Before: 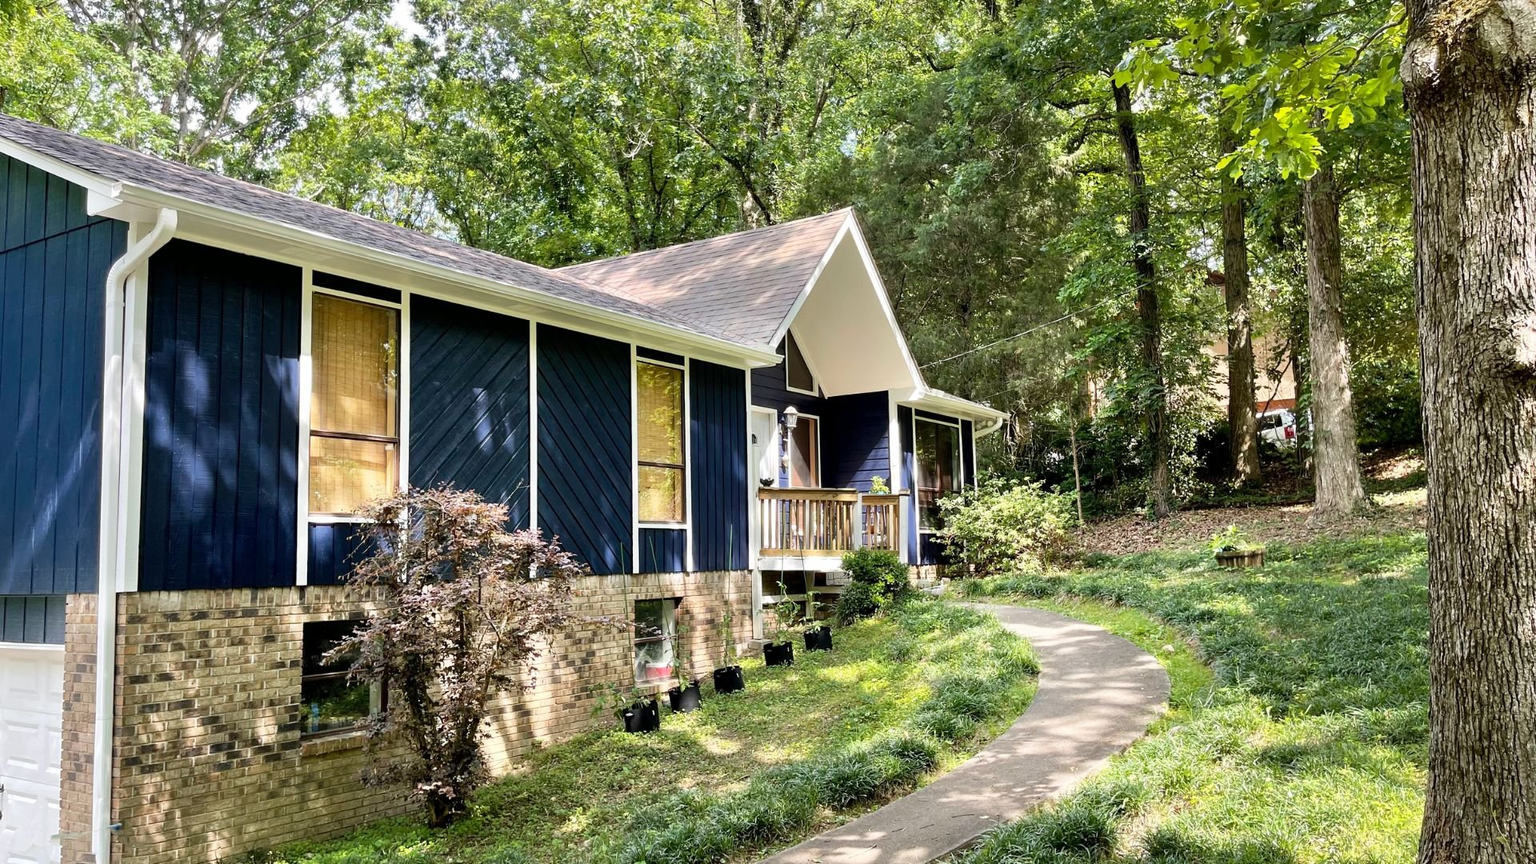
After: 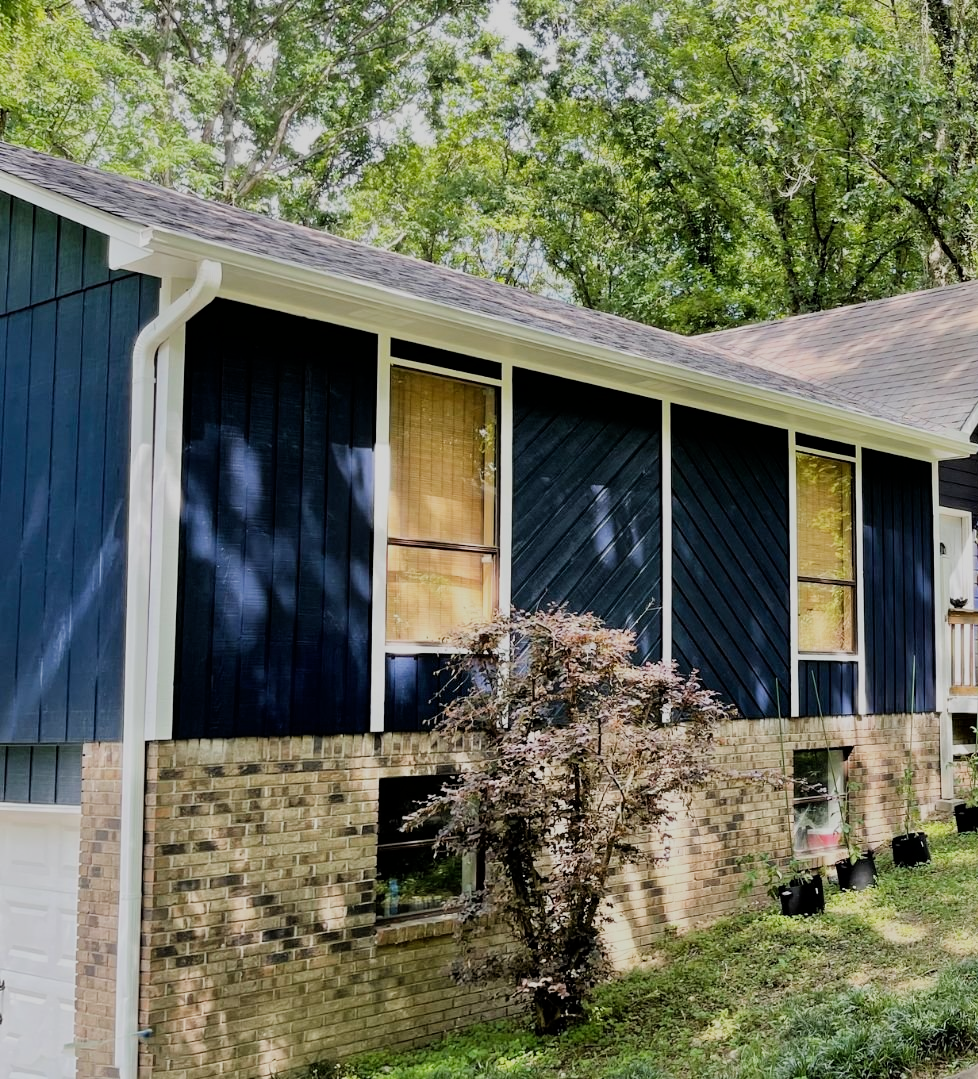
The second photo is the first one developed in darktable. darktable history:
crop and rotate: left 0.018%, top 0%, right 49.032%
filmic rgb: black relative exposure -7.43 EV, white relative exposure 4.83 EV, hardness 3.4
